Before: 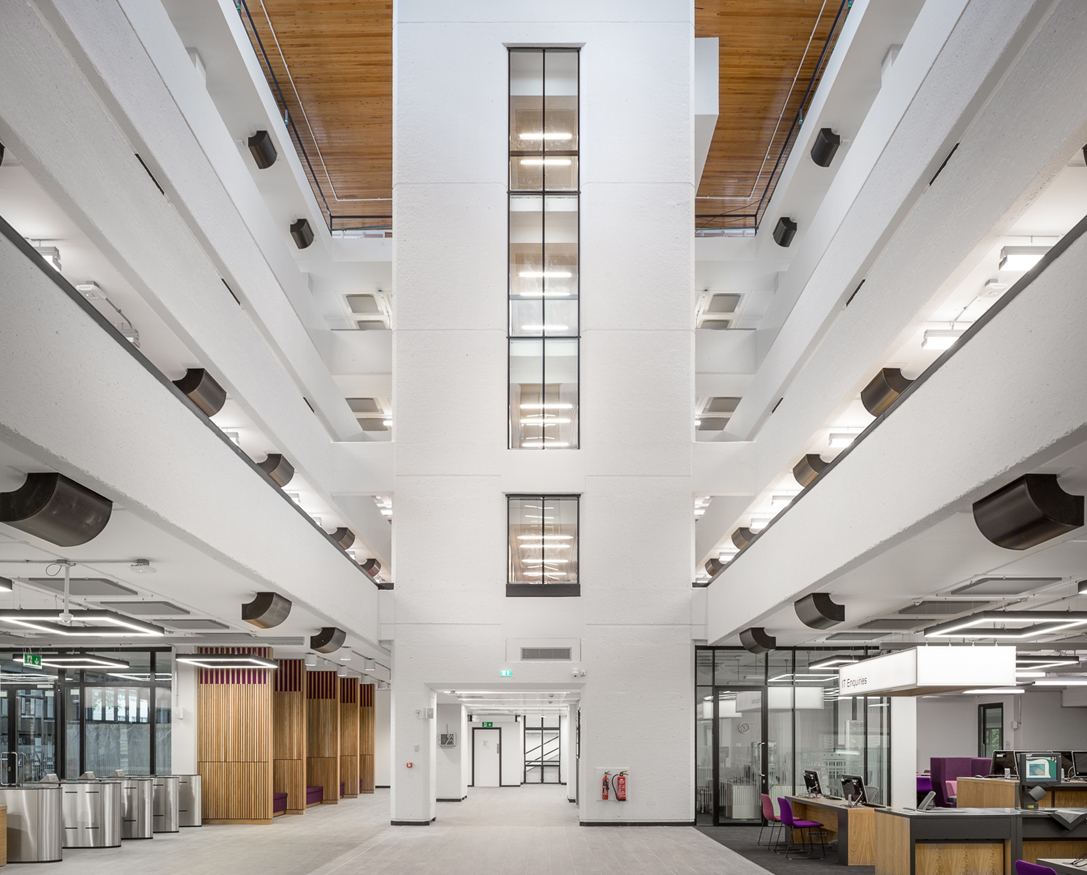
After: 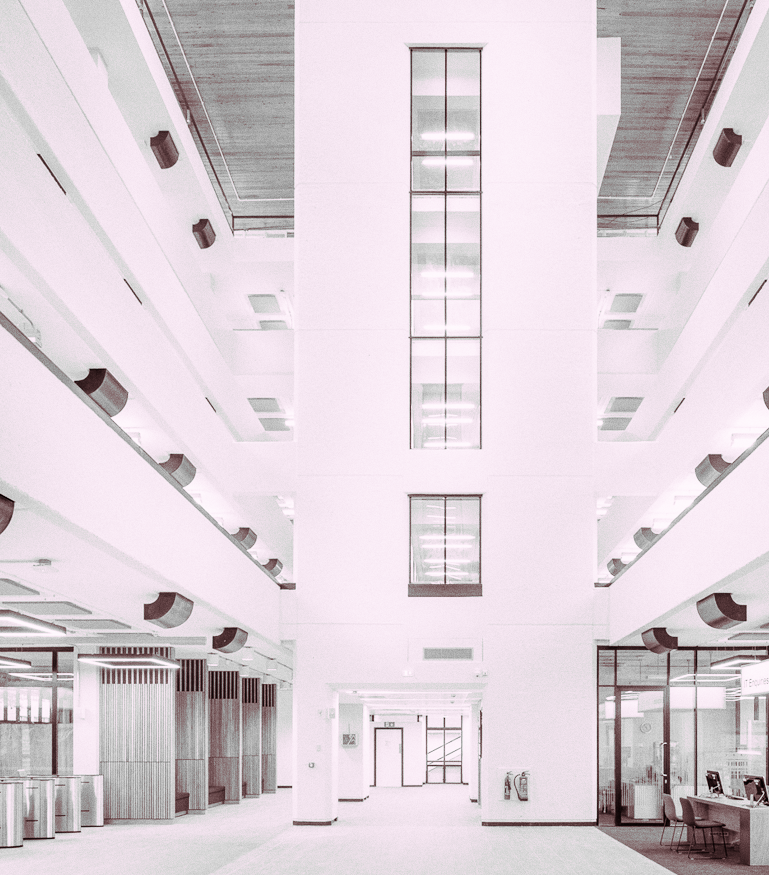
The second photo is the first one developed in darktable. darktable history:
white balance: emerald 1
crop and rotate: left 9.061%, right 20.142%
split-toning: highlights › hue 298.8°, highlights › saturation 0.73, compress 41.76%
exposure: black level correction 0, exposure 1.5 EV, compensate exposure bias true, compensate highlight preservation false
grain: coarseness 0.09 ISO
monochrome: on, module defaults
filmic rgb: black relative exposure -7.65 EV, white relative exposure 4.56 EV, hardness 3.61
